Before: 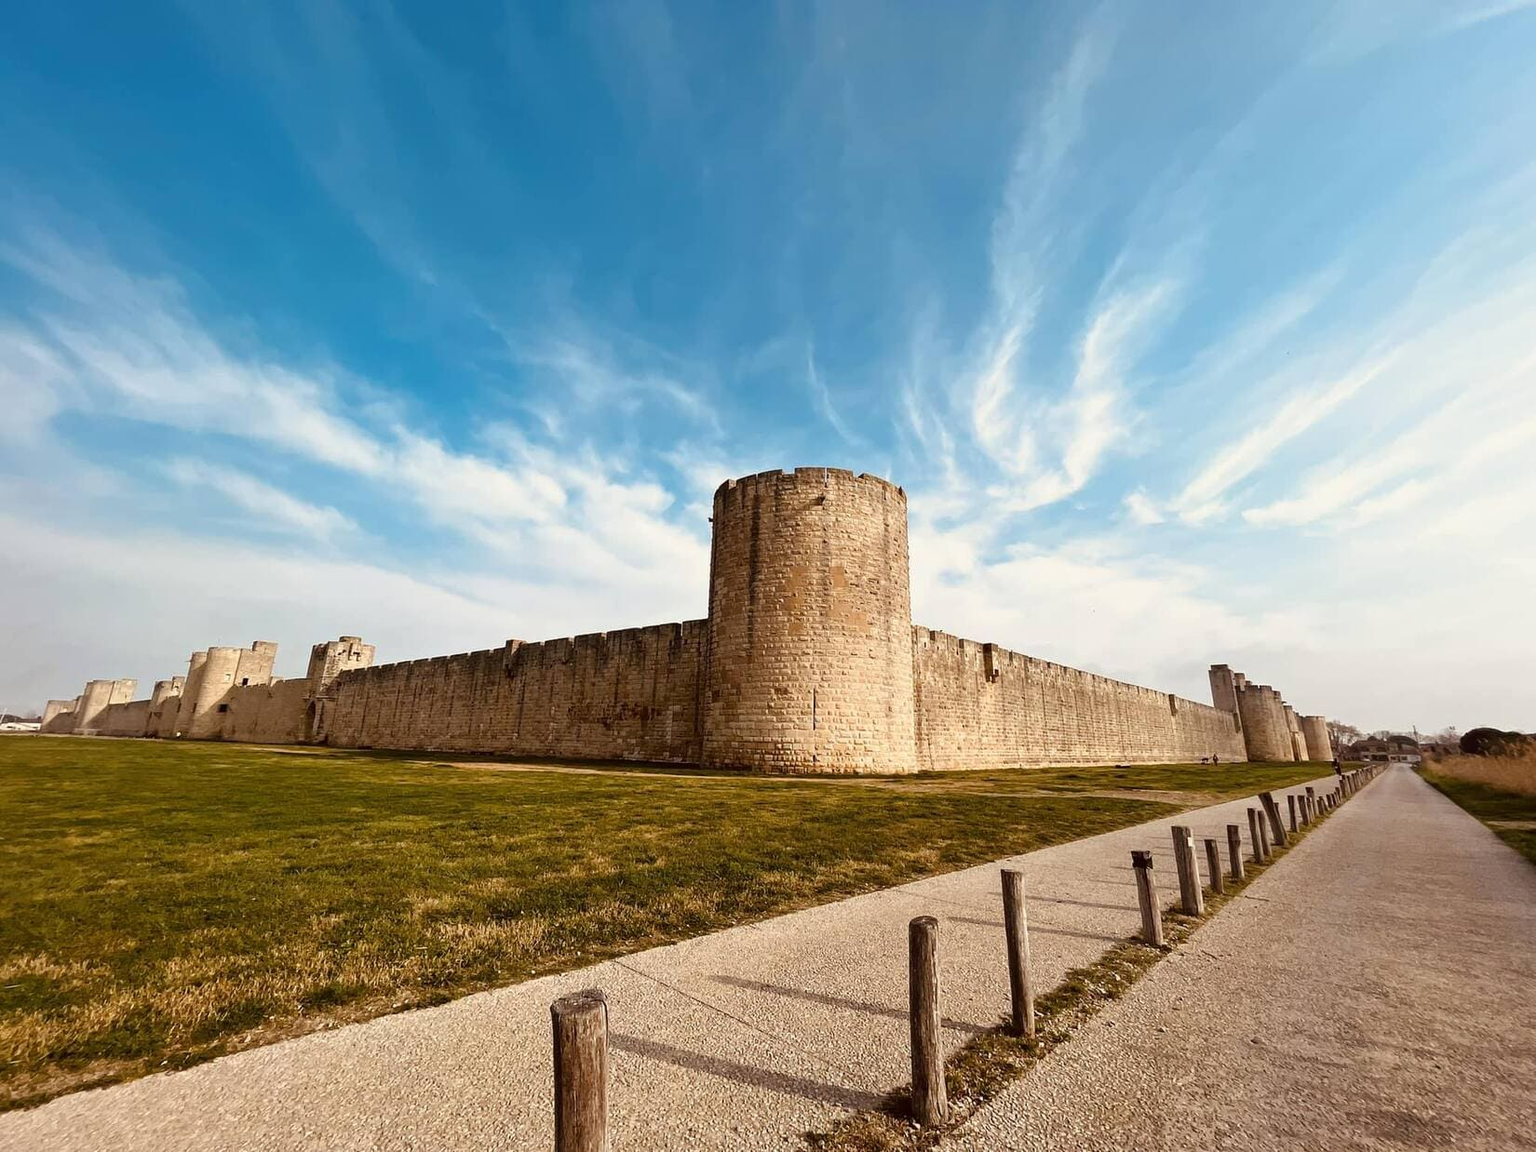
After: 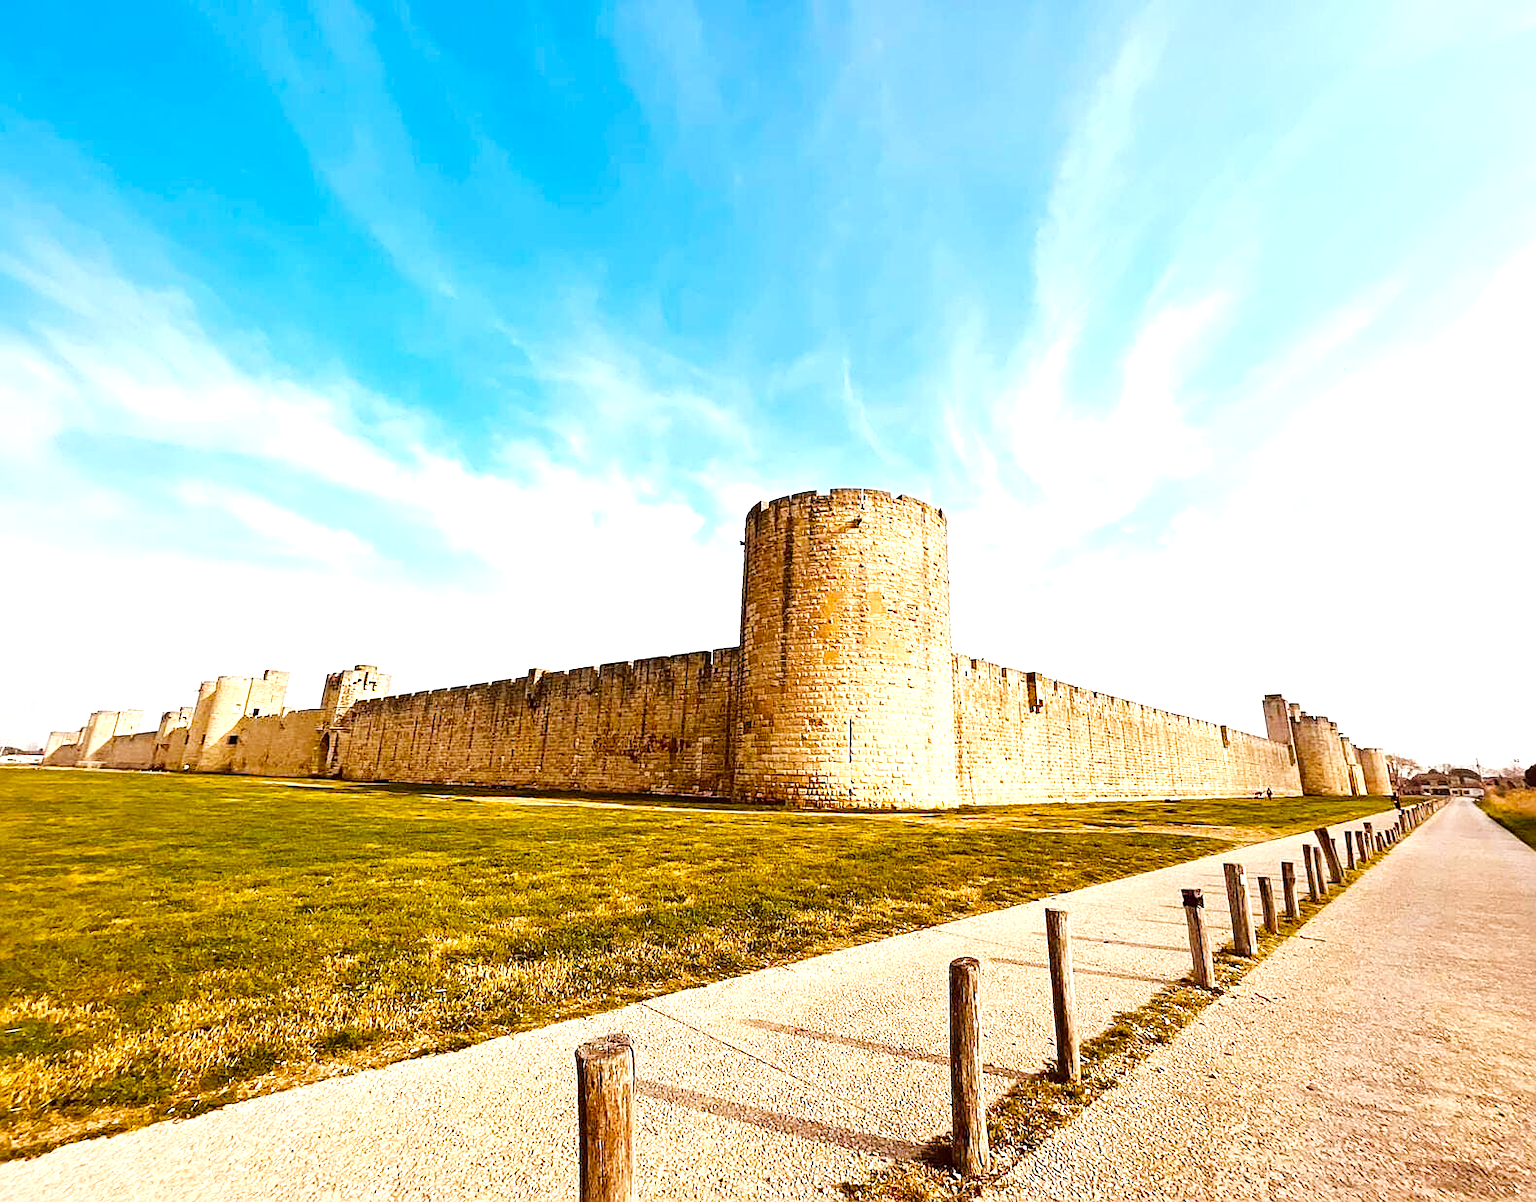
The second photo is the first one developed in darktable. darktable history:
crop: right 4.225%, bottom 0.05%
color balance rgb: linear chroma grading › shadows 10.263%, linear chroma grading › highlights 11.073%, linear chroma grading › global chroma 15.367%, linear chroma grading › mid-tones 14.96%, perceptual saturation grading › global saturation -0.079%
tone curve: curves: ch0 [(0, 0) (0.004, 0.001) (0.133, 0.112) (0.325, 0.362) (0.832, 0.893) (1, 1)], preserve colors none
sharpen: amount 0.491
tone equalizer: edges refinement/feathering 500, mask exposure compensation -1.57 EV, preserve details no
exposure: black level correction 0, exposure 1.097 EV, compensate highlight preservation false
